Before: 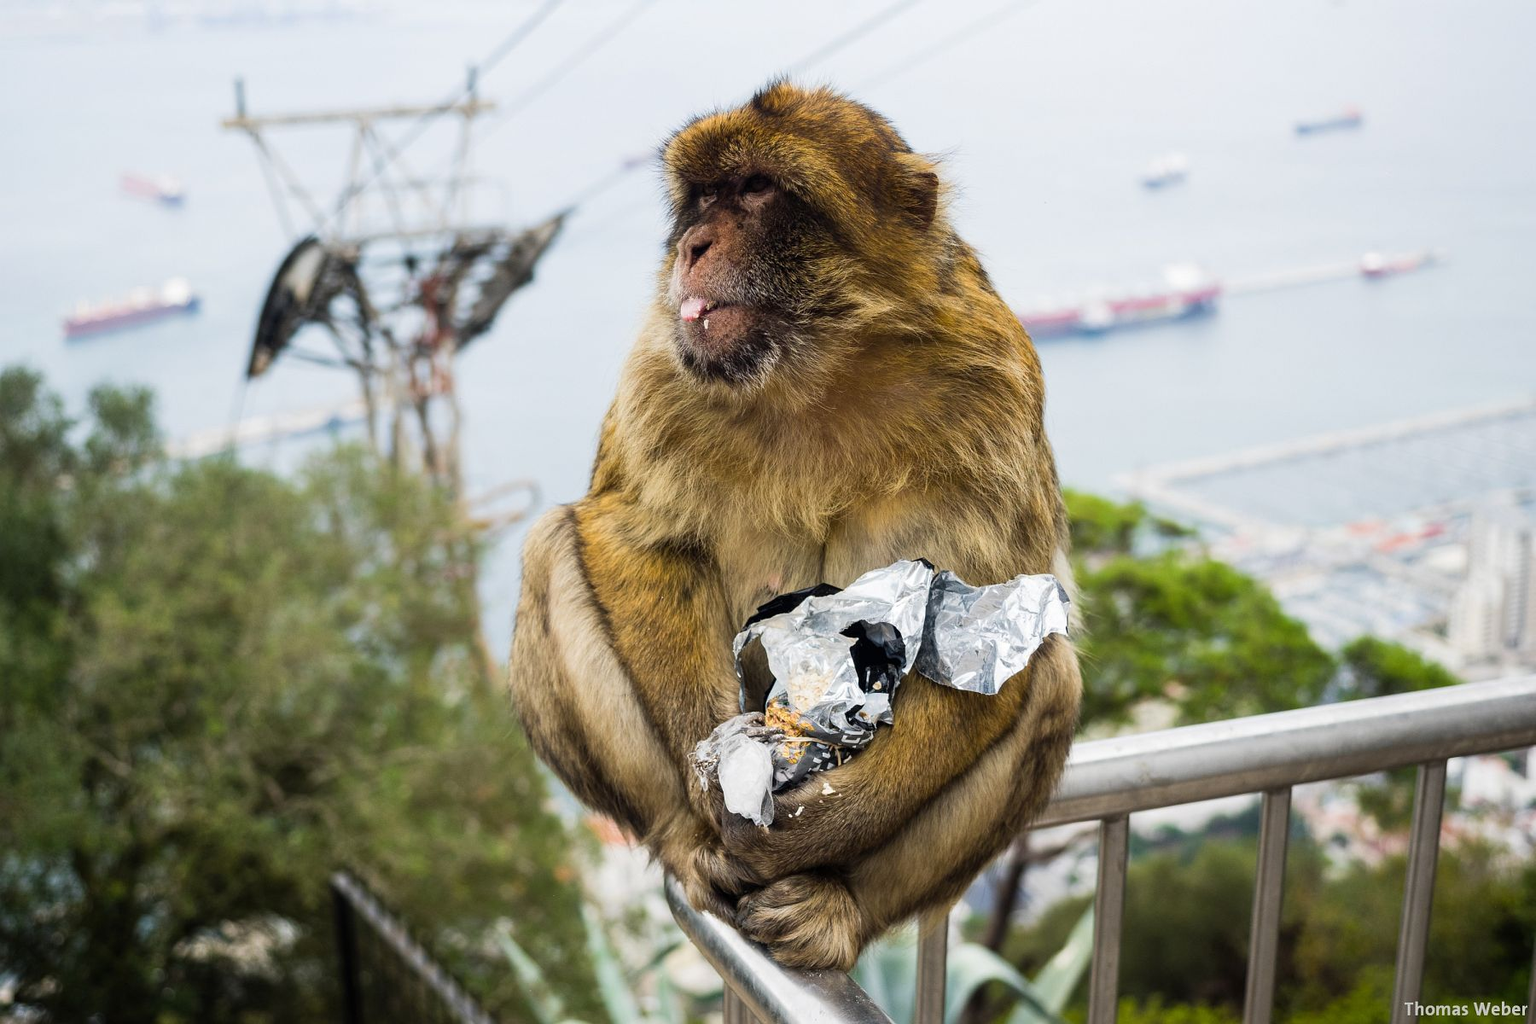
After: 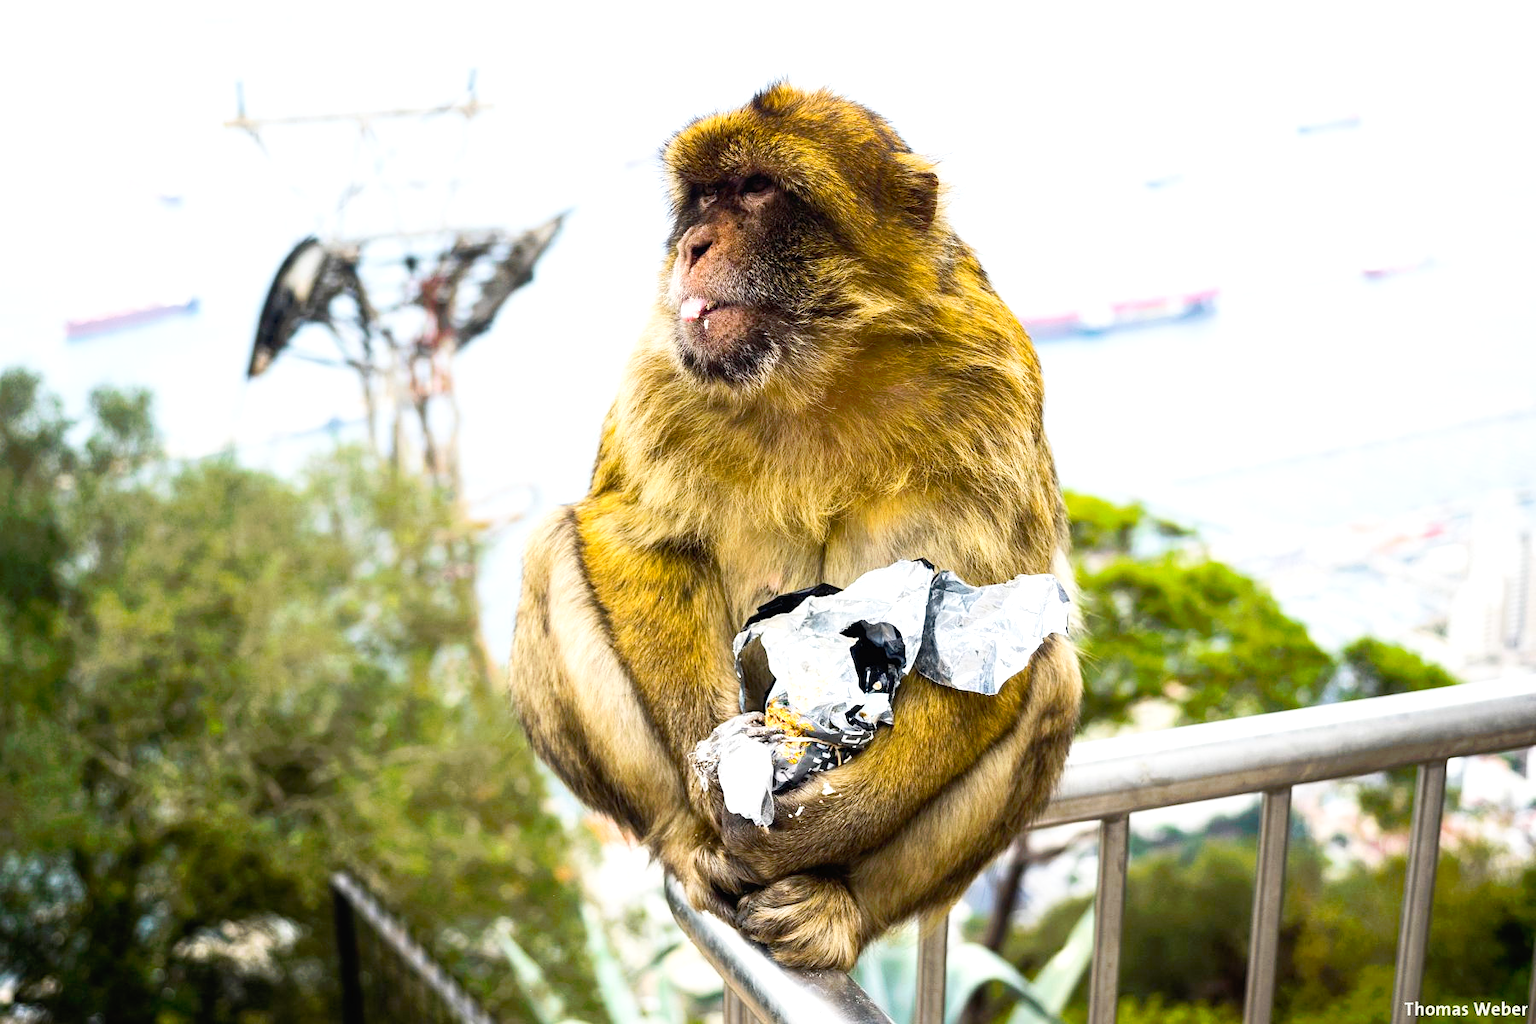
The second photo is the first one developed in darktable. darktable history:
color balance rgb: perceptual saturation grading › global saturation 30%, global vibrance 20%
tone equalizer: -8 EV -0.75 EV, -7 EV -0.7 EV, -6 EV -0.6 EV, -5 EV -0.4 EV, -3 EV 0.4 EV, -2 EV 0.6 EV, -1 EV 0.7 EV, +0 EV 0.75 EV, edges refinement/feathering 500, mask exposure compensation -1.57 EV, preserve details no
tone curve: curves: ch0 [(0, 0) (0.003, 0.013) (0.011, 0.017) (0.025, 0.035) (0.044, 0.093) (0.069, 0.146) (0.1, 0.179) (0.136, 0.243) (0.177, 0.294) (0.224, 0.332) (0.277, 0.412) (0.335, 0.454) (0.399, 0.531) (0.468, 0.611) (0.543, 0.669) (0.623, 0.738) (0.709, 0.823) (0.801, 0.881) (0.898, 0.951) (1, 1)], preserve colors none
